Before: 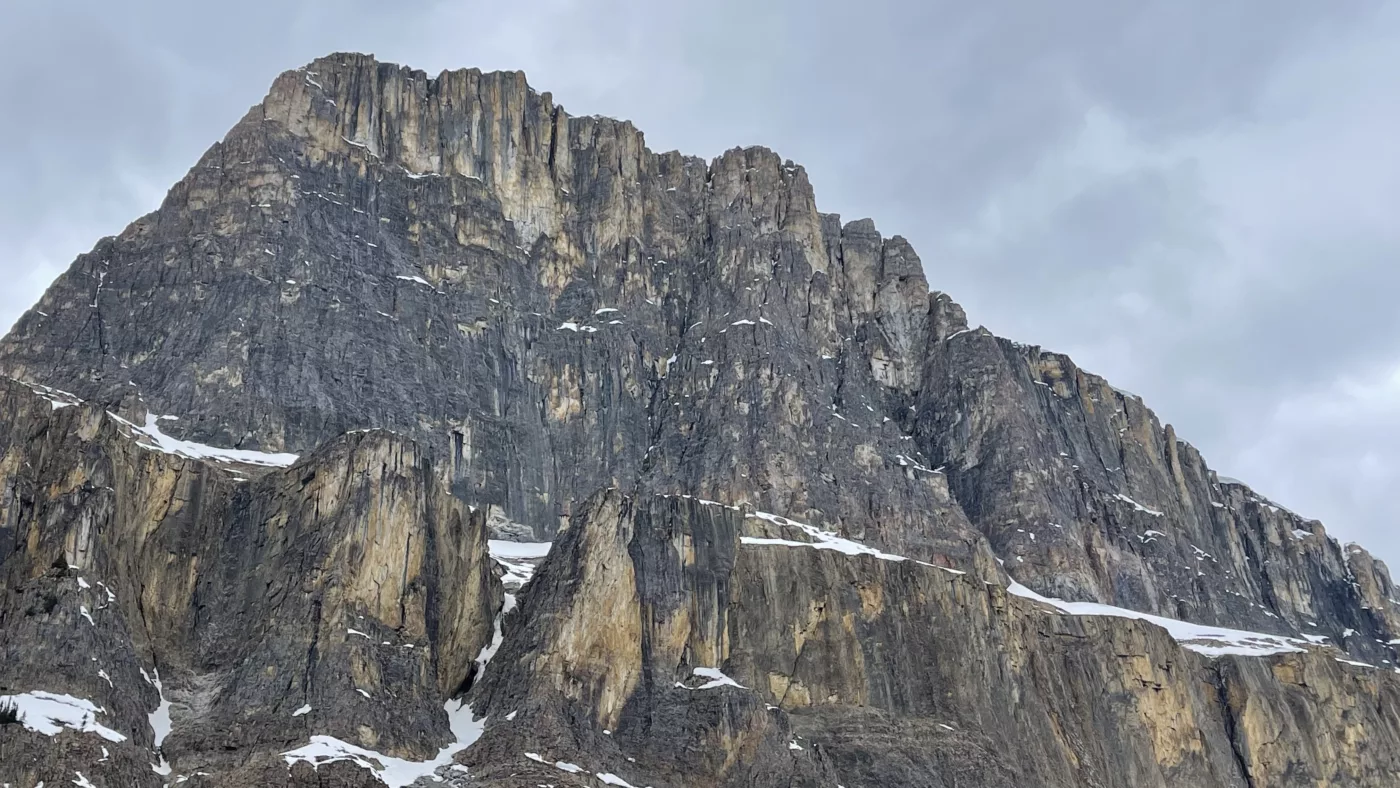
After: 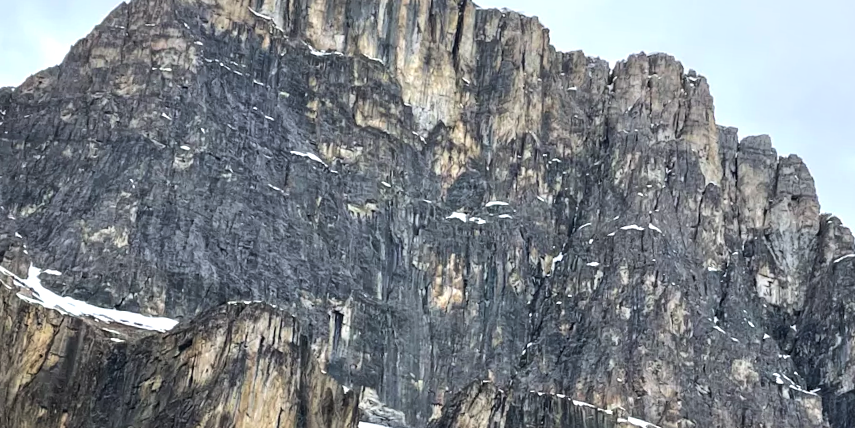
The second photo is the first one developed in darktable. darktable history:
crop and rotate: angle -4.99°, left 2.122%, top 6.945%, right 27.566%, bottom 30.519%
shadows and highlights: shadows -24.28, highlights 49.77, soften with gaussian
tone equalizer: -8 EV -0.75 EV, -7 EV -0.7 EV, -6 EV -0.6 EV, -5 EV -0.4 EV, -3 EV 0.4 EV, -2 EV 0.6 EV, -1 EV 0.7 EV, +0 EV 0.75 EV, edges refinement/feathering 500, mask exposure compensation -1.57 EV, preserve details no
